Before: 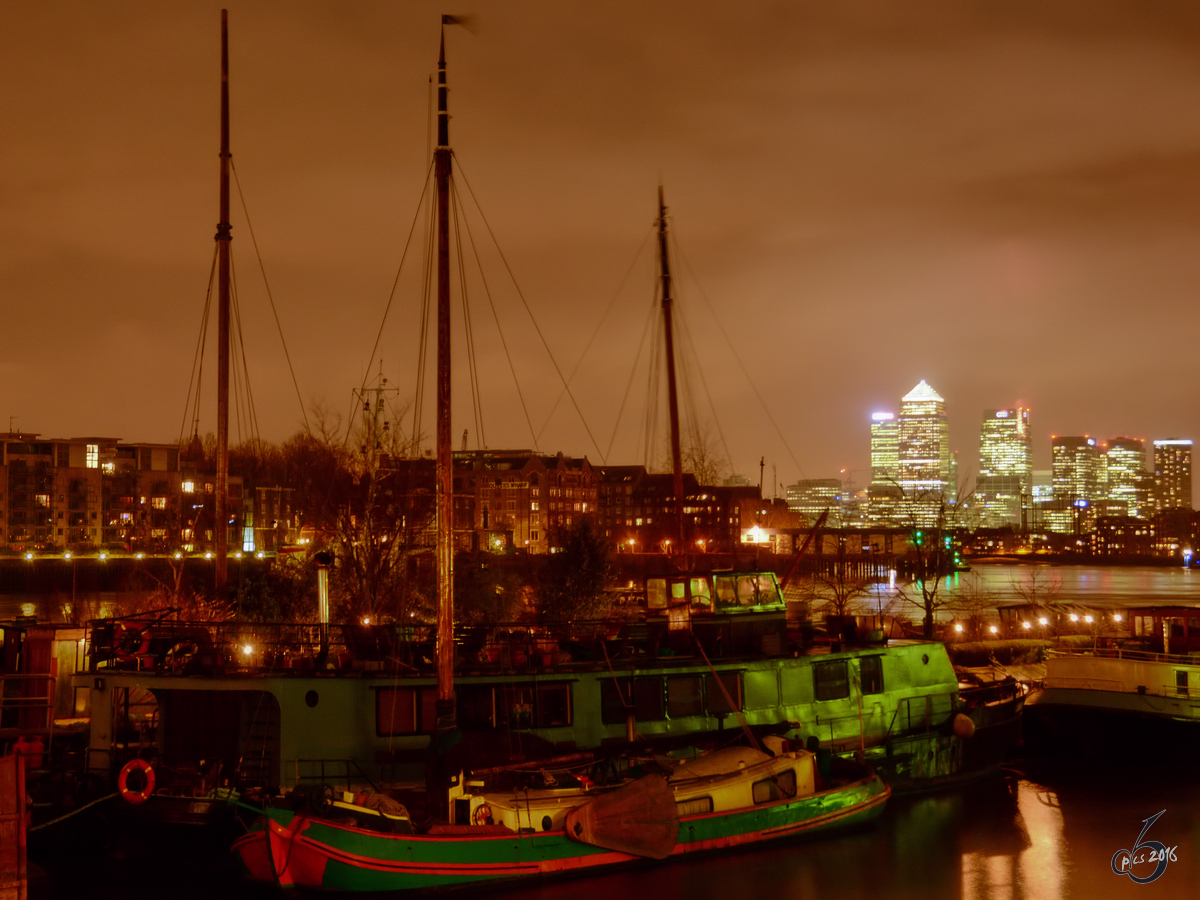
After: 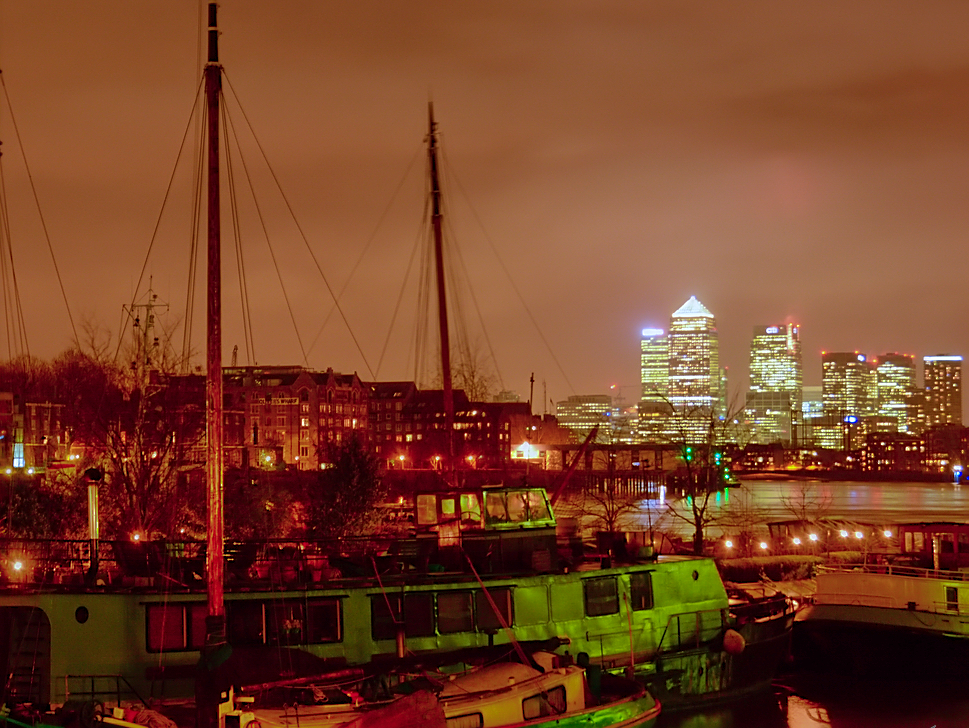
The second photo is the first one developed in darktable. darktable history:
crop: left 19.238%, top 9.379%, bottom 9.634%
shadows and highlights: highlights color adjustment 46.36%
sharpen: on, module defaults
color calibration: output R [0.972, 0.068, -0.094, 0], output G [-0.178, 1.216, -0.086, 0], output B [0.095, -0.136, 0.98, 0], illuminant as shot in camera, x 0.365, y 0.378, temperature 4425.28 K
